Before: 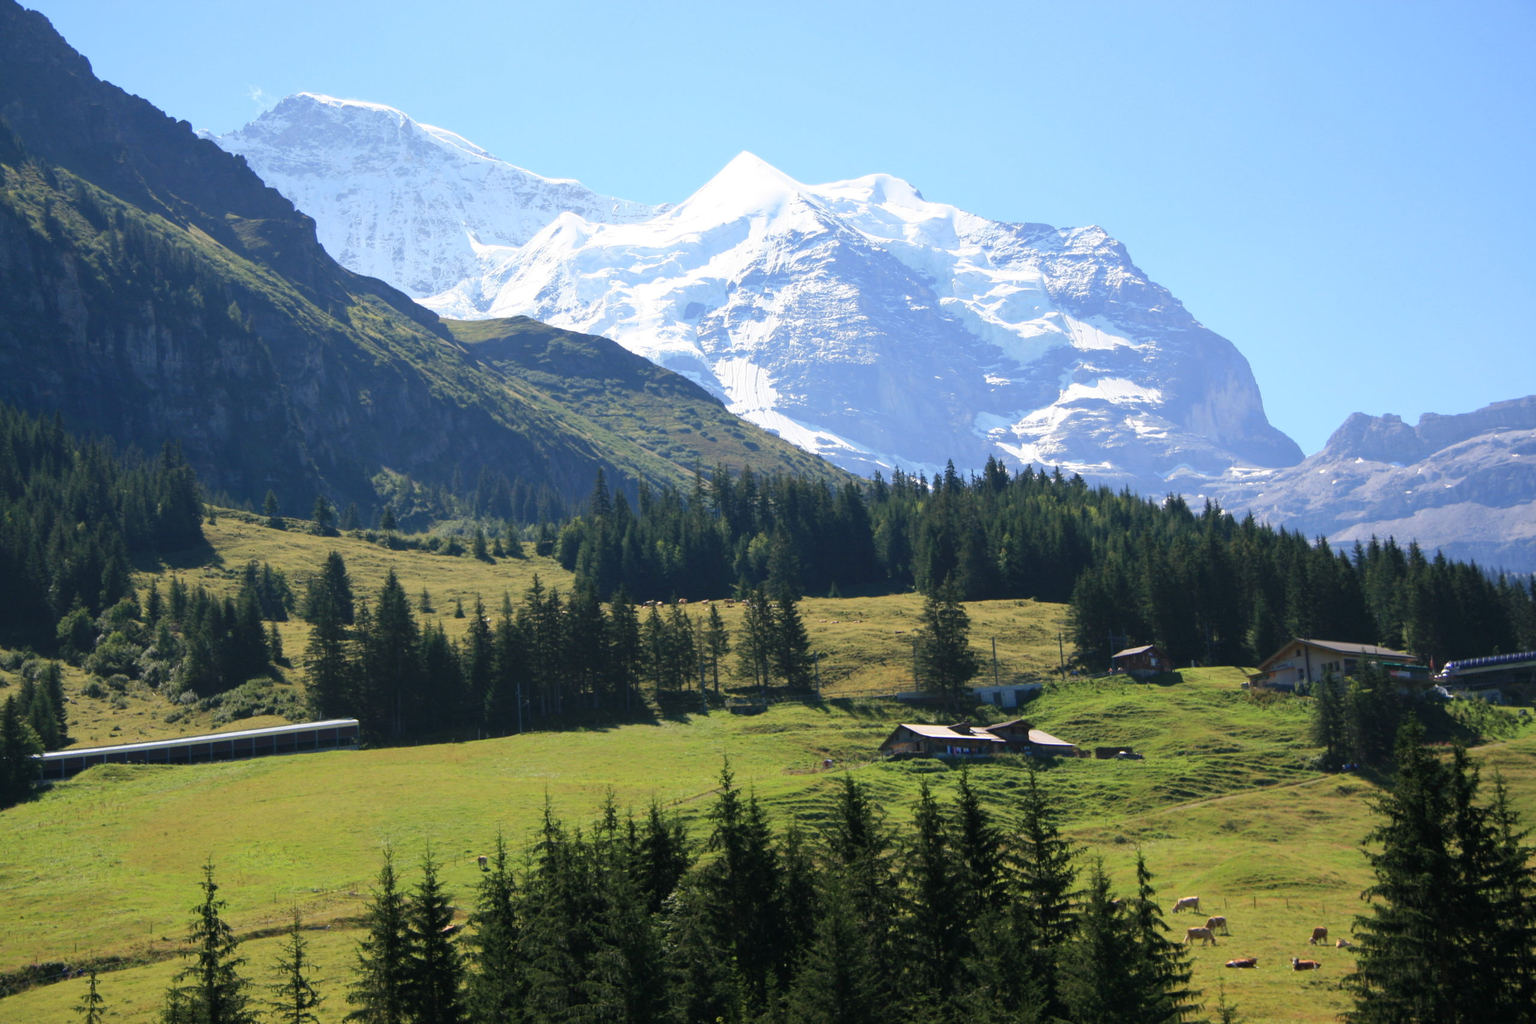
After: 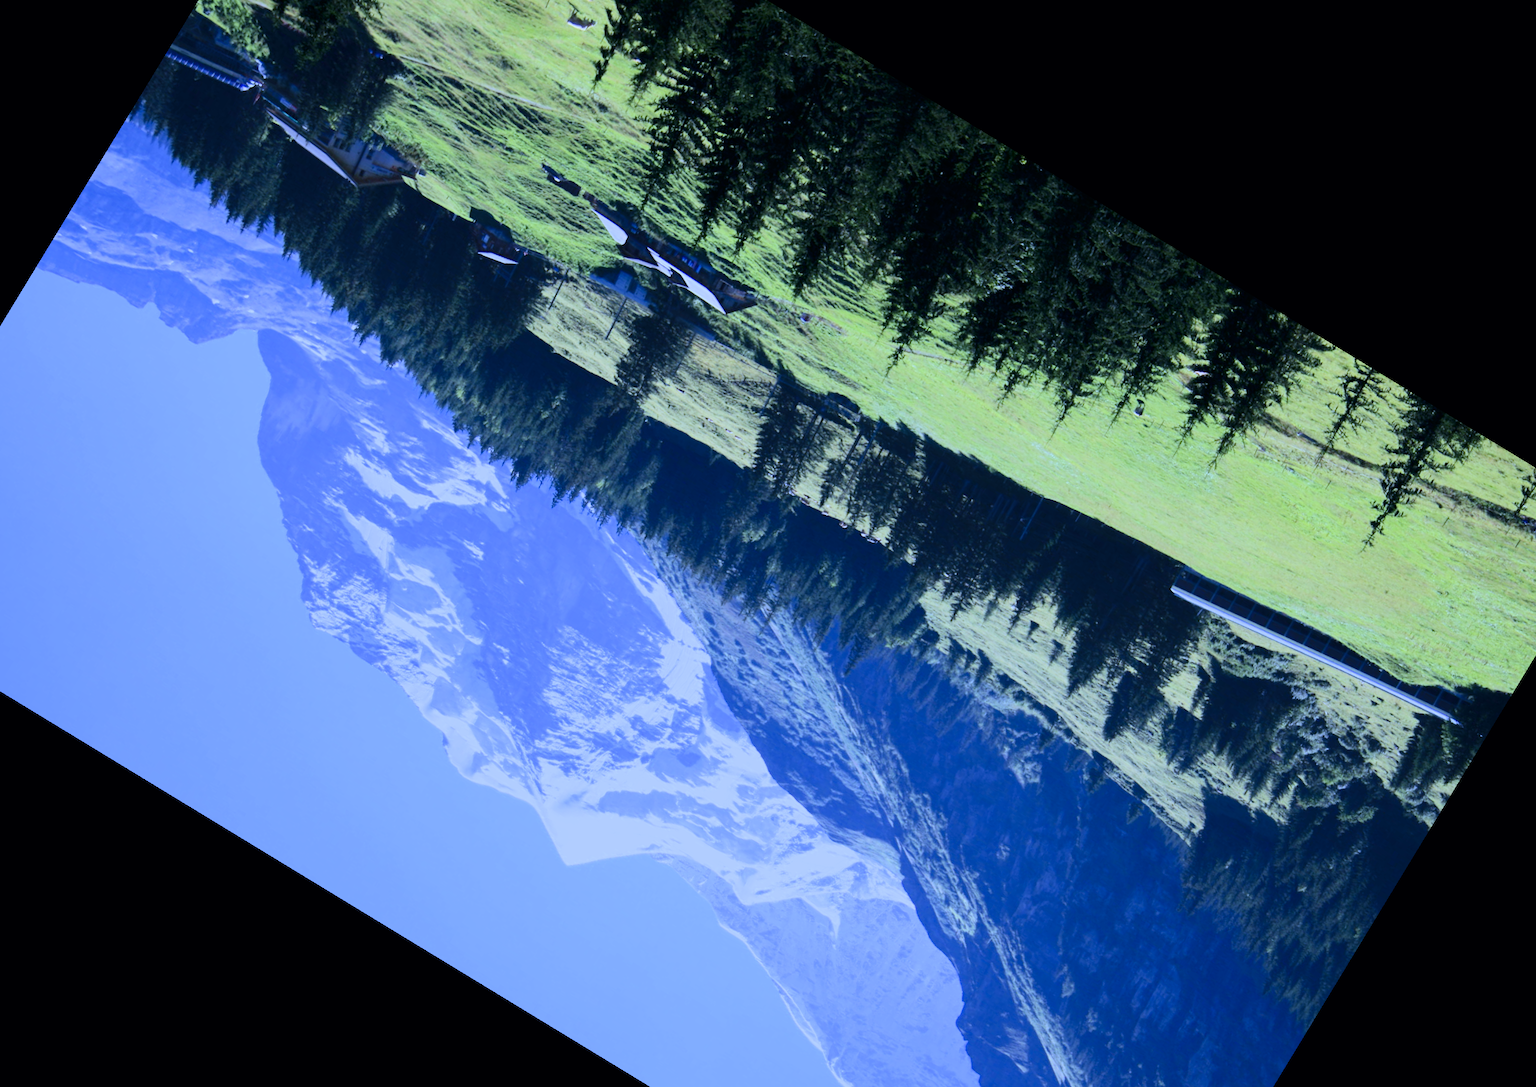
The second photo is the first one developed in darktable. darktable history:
crop and rotate: angle 148.68°, left 9.111%, top 15.603%, right 4.588%, bottom 17.041%
filmic rgb: black relative exposure -8.42 EV, white relative exposure 4.68 EV, hardness 3.82, color science v6 (2022)
white balance: red 0.766, blue 1.537
contrast brightness saturation: contrast 0.28
exposure: exposure 0.661 EV, compensate highlight preservation false
